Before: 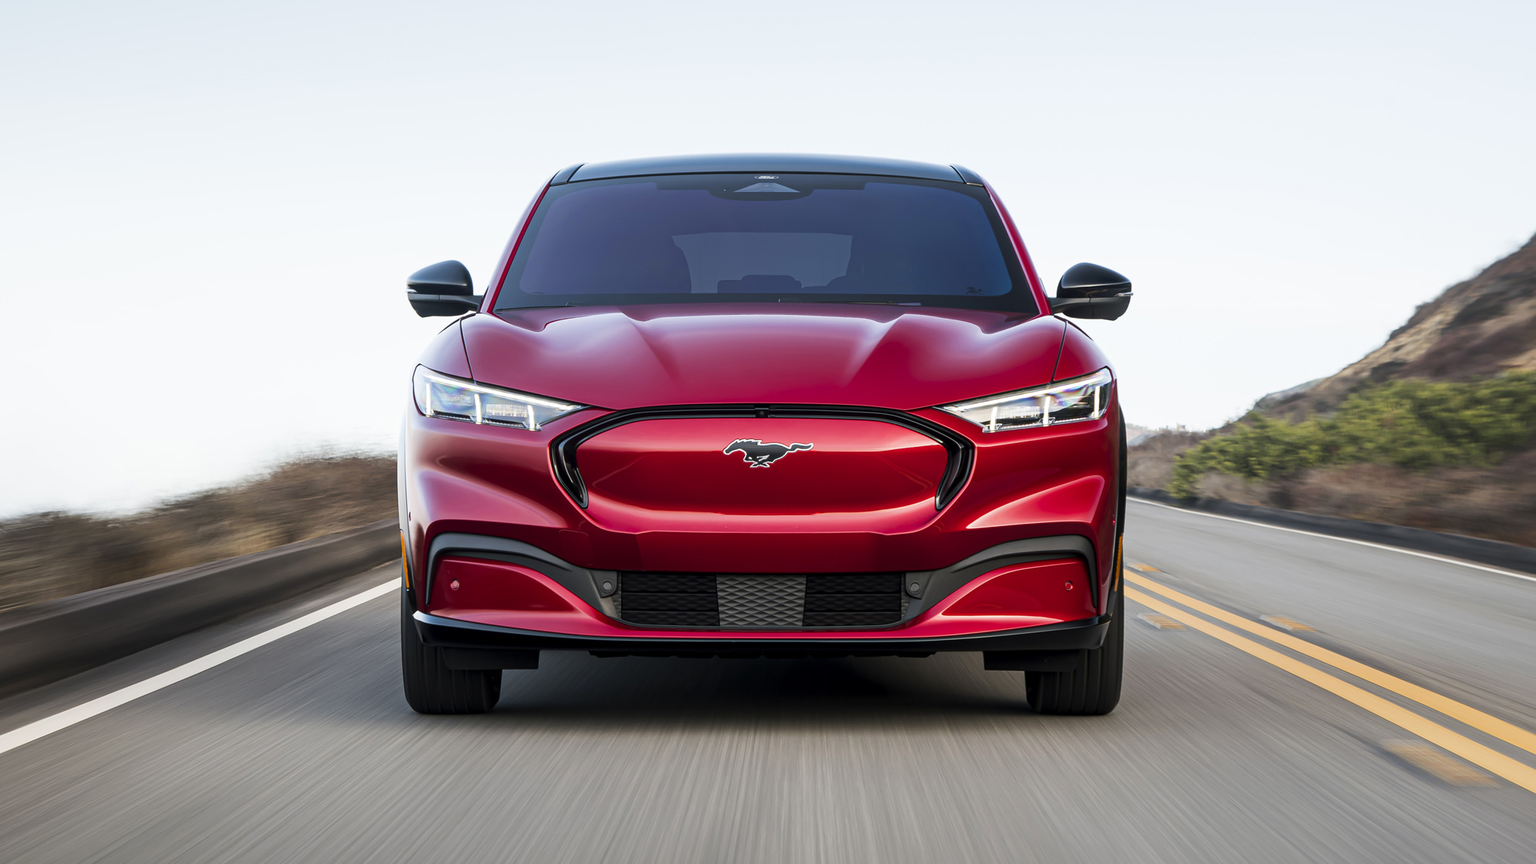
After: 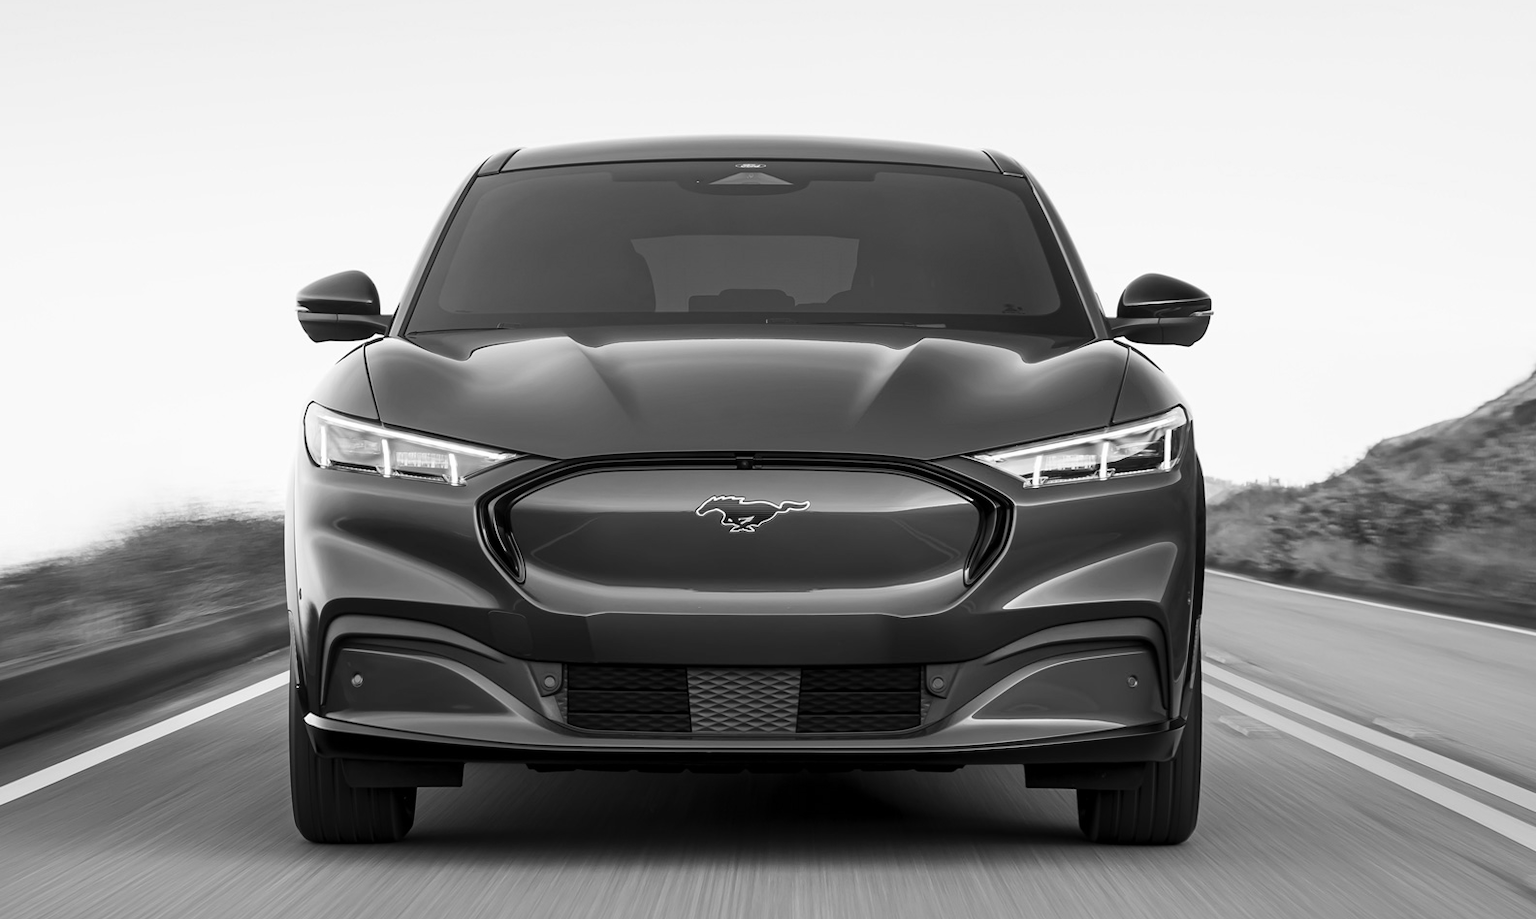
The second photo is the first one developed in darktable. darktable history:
crop: left 11.225%, top 5.381%, right 9.565%, bottom 10.314%
monochrome: on, module defaults
